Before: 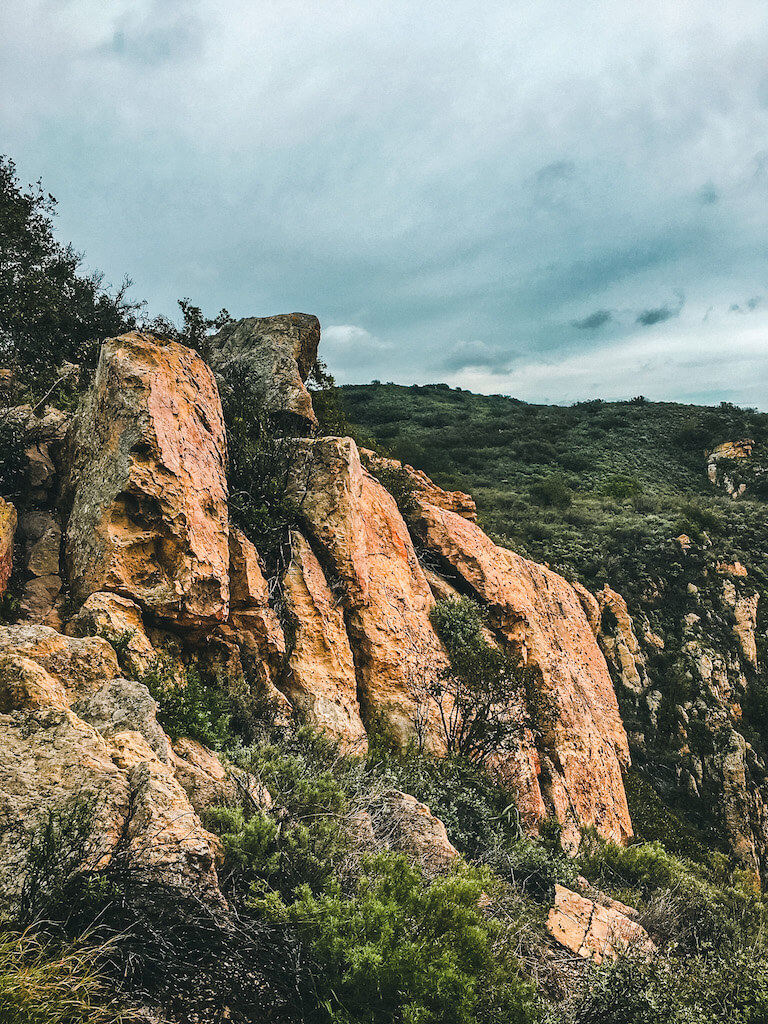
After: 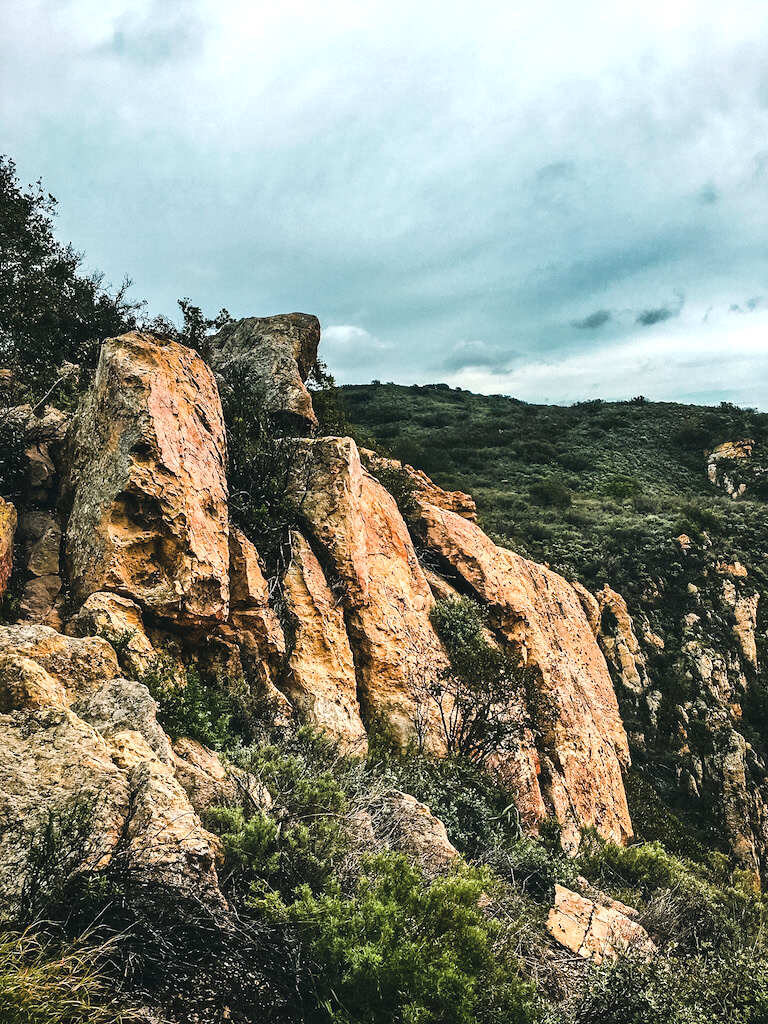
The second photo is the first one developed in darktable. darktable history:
tone equalizer: -8 EV -0.453 EV, -7 EV -0.378 EV, -6 EV -0.361 EV, -5 EV -0.236 EV, -3 EV 0.206 EV, -2 EV 0.347 EV, -1 EV 0.38 EV, +0 EV 0.431 EV, edges refinement/feathering 500, mask exposure compensation -1.57 EV, preserve details no
